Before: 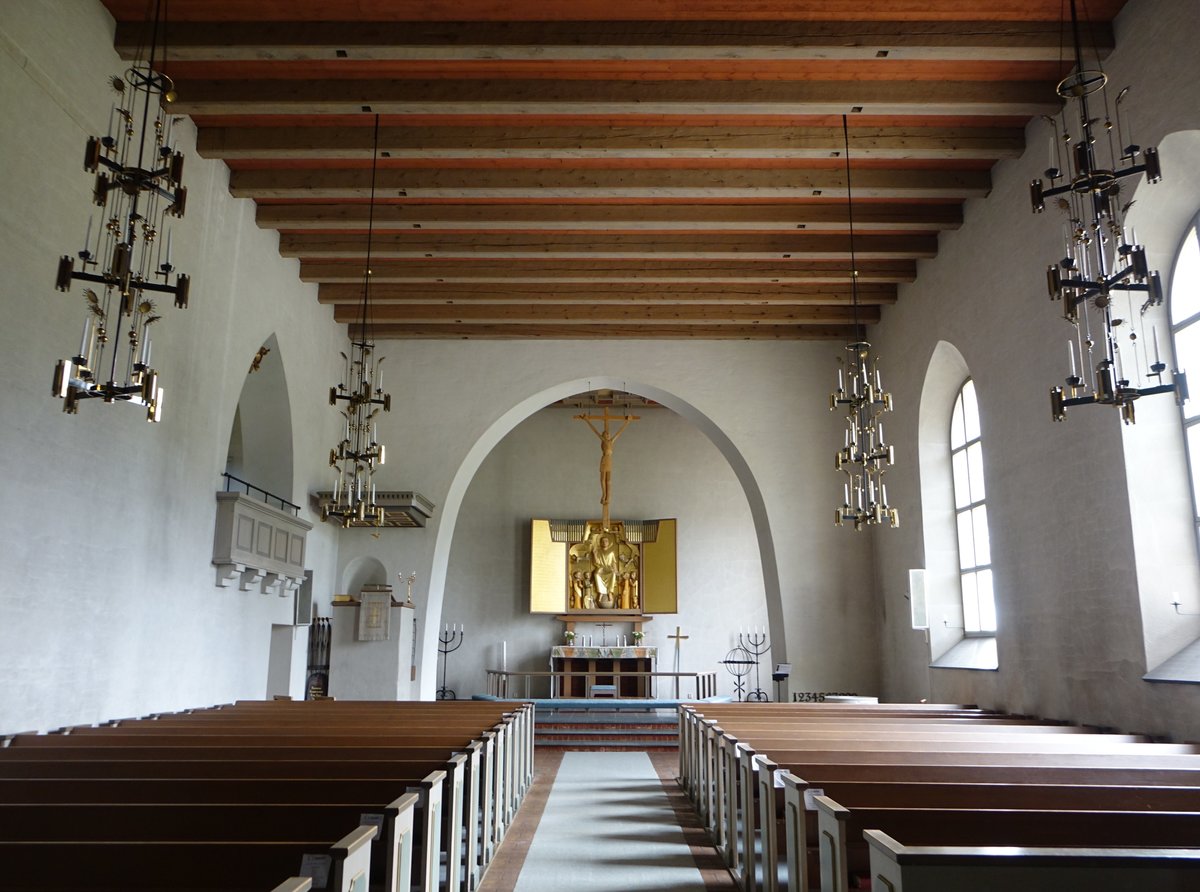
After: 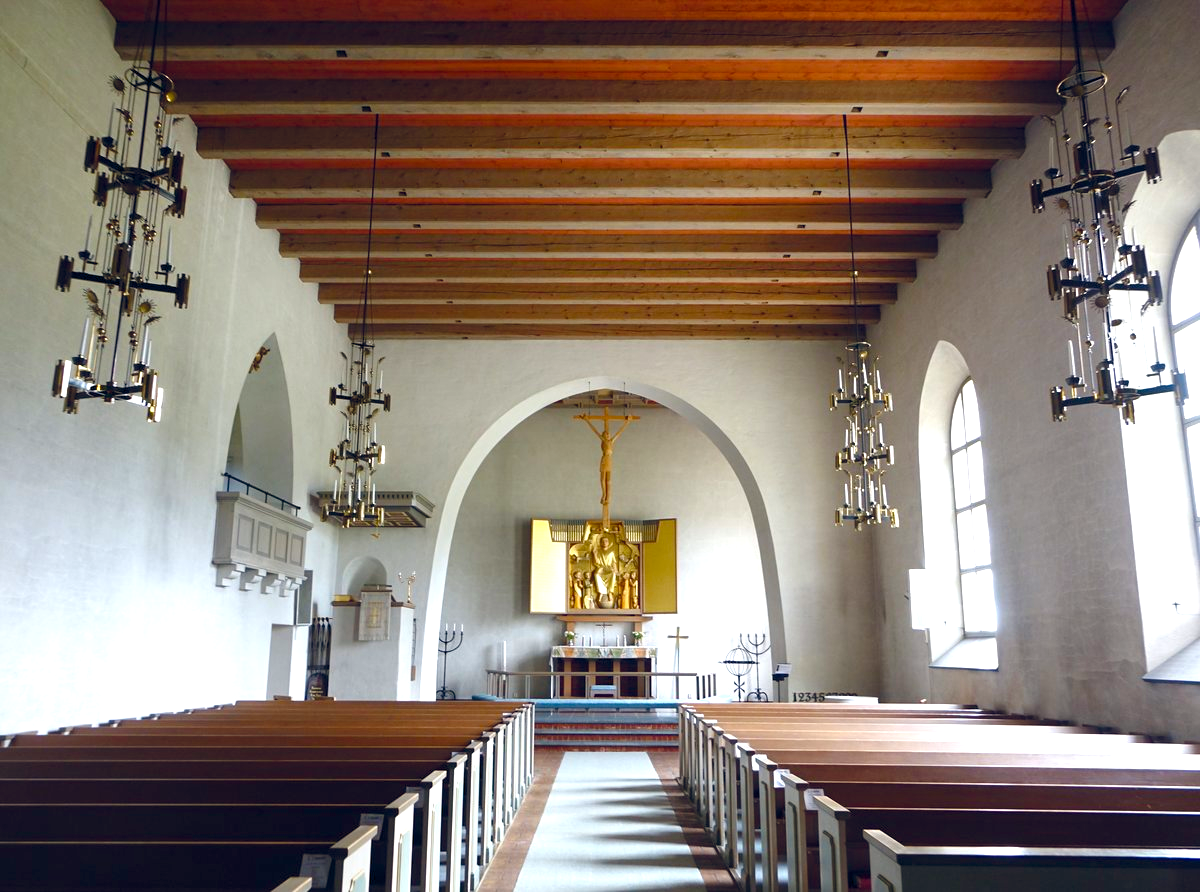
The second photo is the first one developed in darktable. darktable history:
exposure: exposure 0.702 EV, compensate highlight preservation false
color balance rgb: global offset › chroma 0.13%, global offset › hue 253.42°, linear chroma grading › global chroma 8.998%, perceptual saturation grading › global saturation 20%, perceptual saturation grading › highlights -24.94%, perceptual saturation grading › shadows 24.735%, global vibrance 14.802%
